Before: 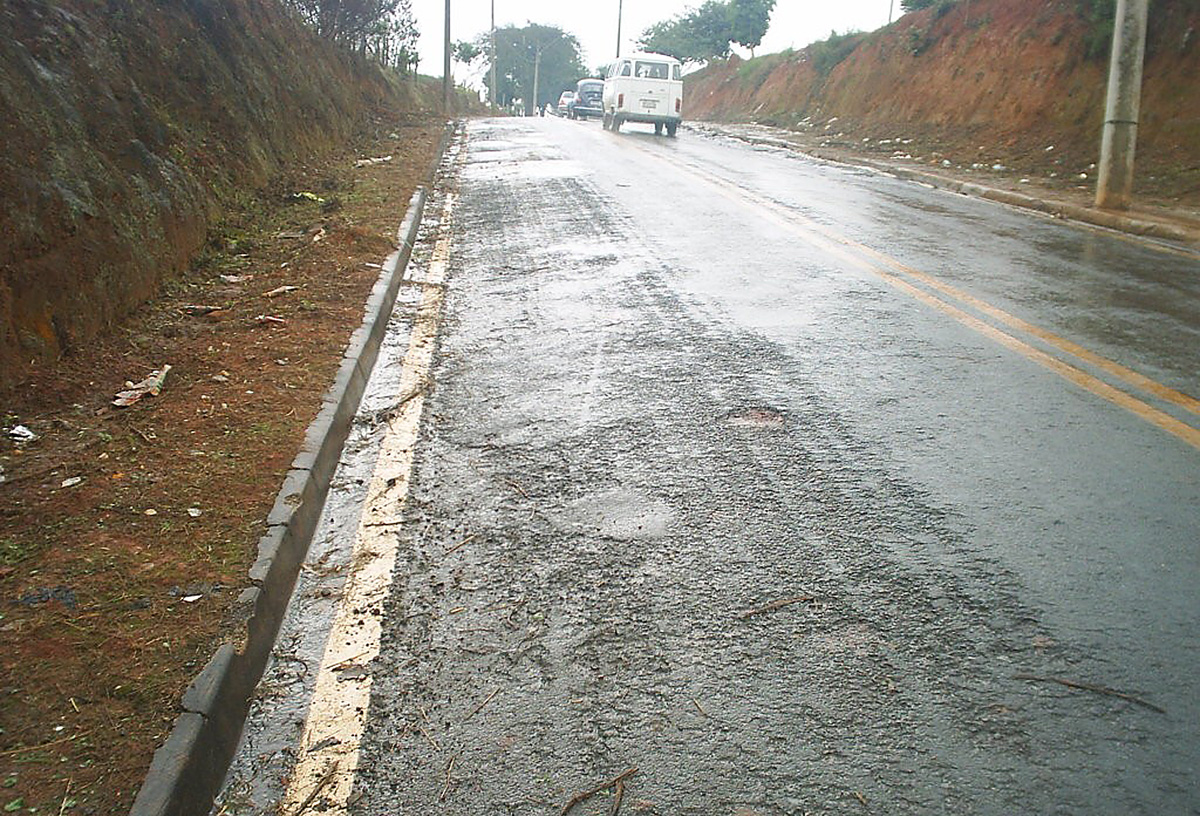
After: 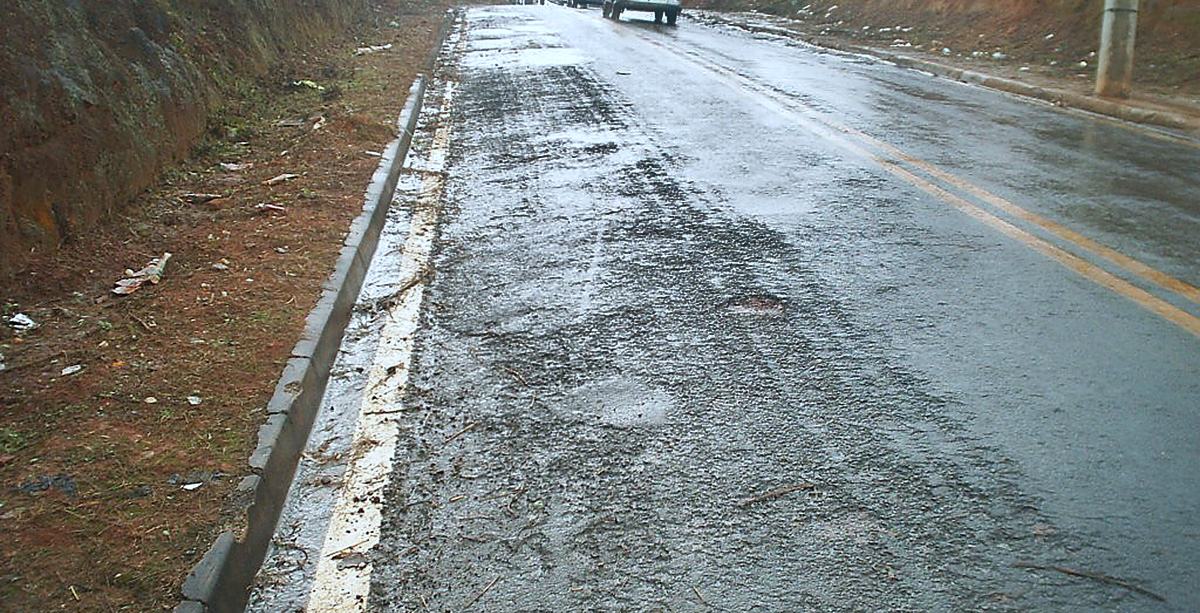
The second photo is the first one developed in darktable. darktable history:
shadows and highlights: shadows 20.78, highlights -82.48, soften with gaussian
crop: top 13.734%, bottom 11.049%
color correction: highlights a* -4.14, highlights b* -10.86
